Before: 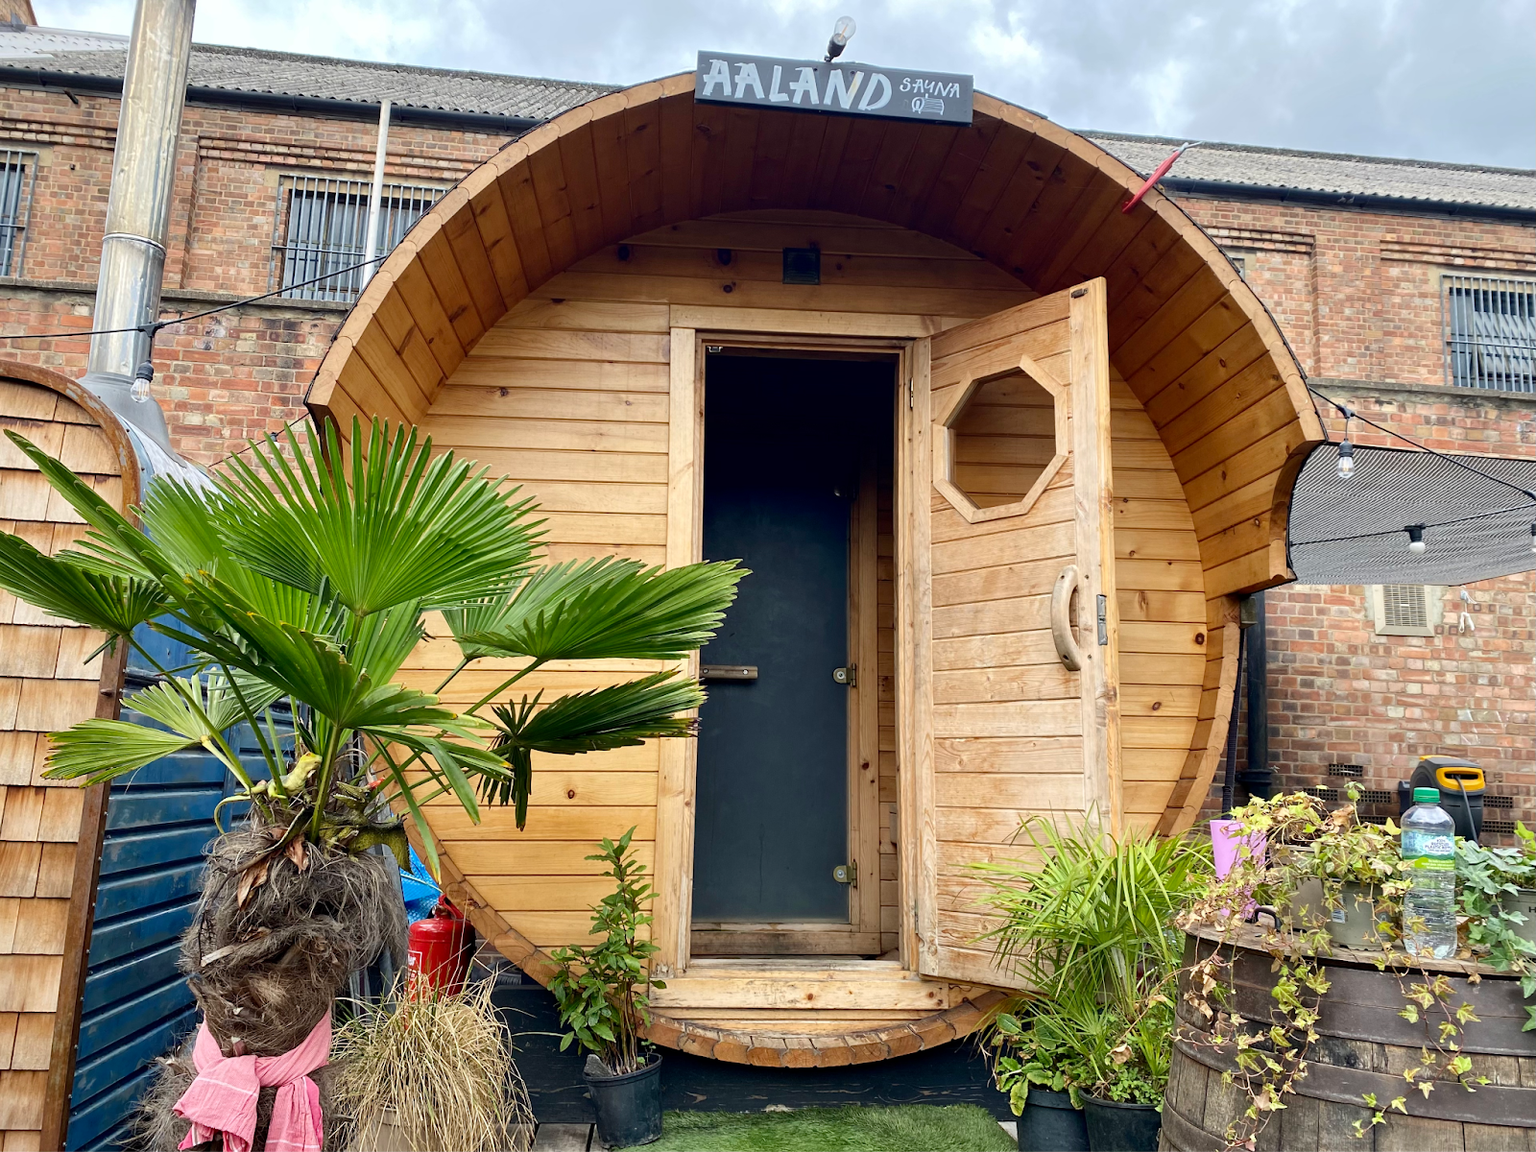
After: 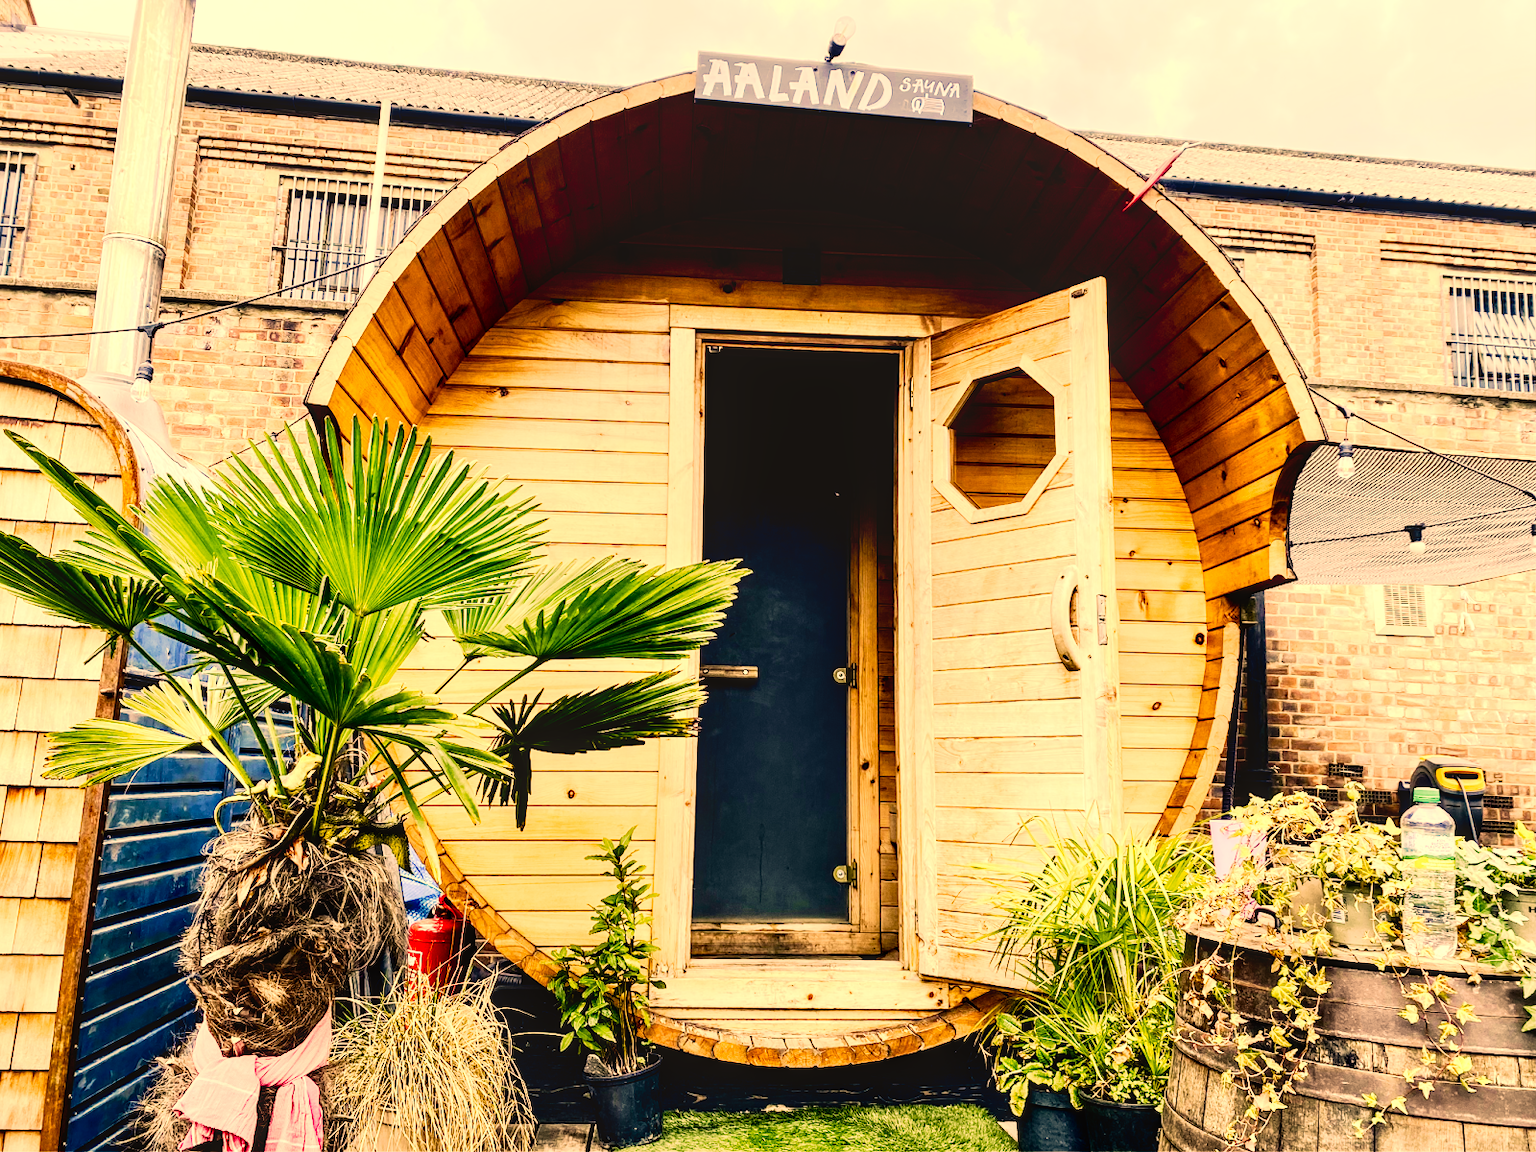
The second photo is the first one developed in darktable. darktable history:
tone curve: curves: ch0 [(0, 0) (0.082, 0.02) (0.129, 0.078) (0.275, 0.301) (0.67, 0.809) (1, 1)], preserve colors none
base curve: curves: ch0 [(0, 0) (0.036, 0.025) (0.121, 0.166) (0.206, 0.329) (0.605, 0.79) (1, 1)]
color correction: highlights a* 14.84, highlights b* 31.33
velvia: on, module defaults
color balance rgb: power › hue 329.05°, highlights gain › luminance 14.658%, perceptual saturation grading › global saturation 20%, perceptual saturation grading › highlights -49.647%, perceptual saturation grading › shadows 26.205%, perceptual brilliance grading › global brilliance 15.619%, perceptual brilliance grading › shadows -34.252%, global vibrance 9.903%
local contrast: on, module defaults
